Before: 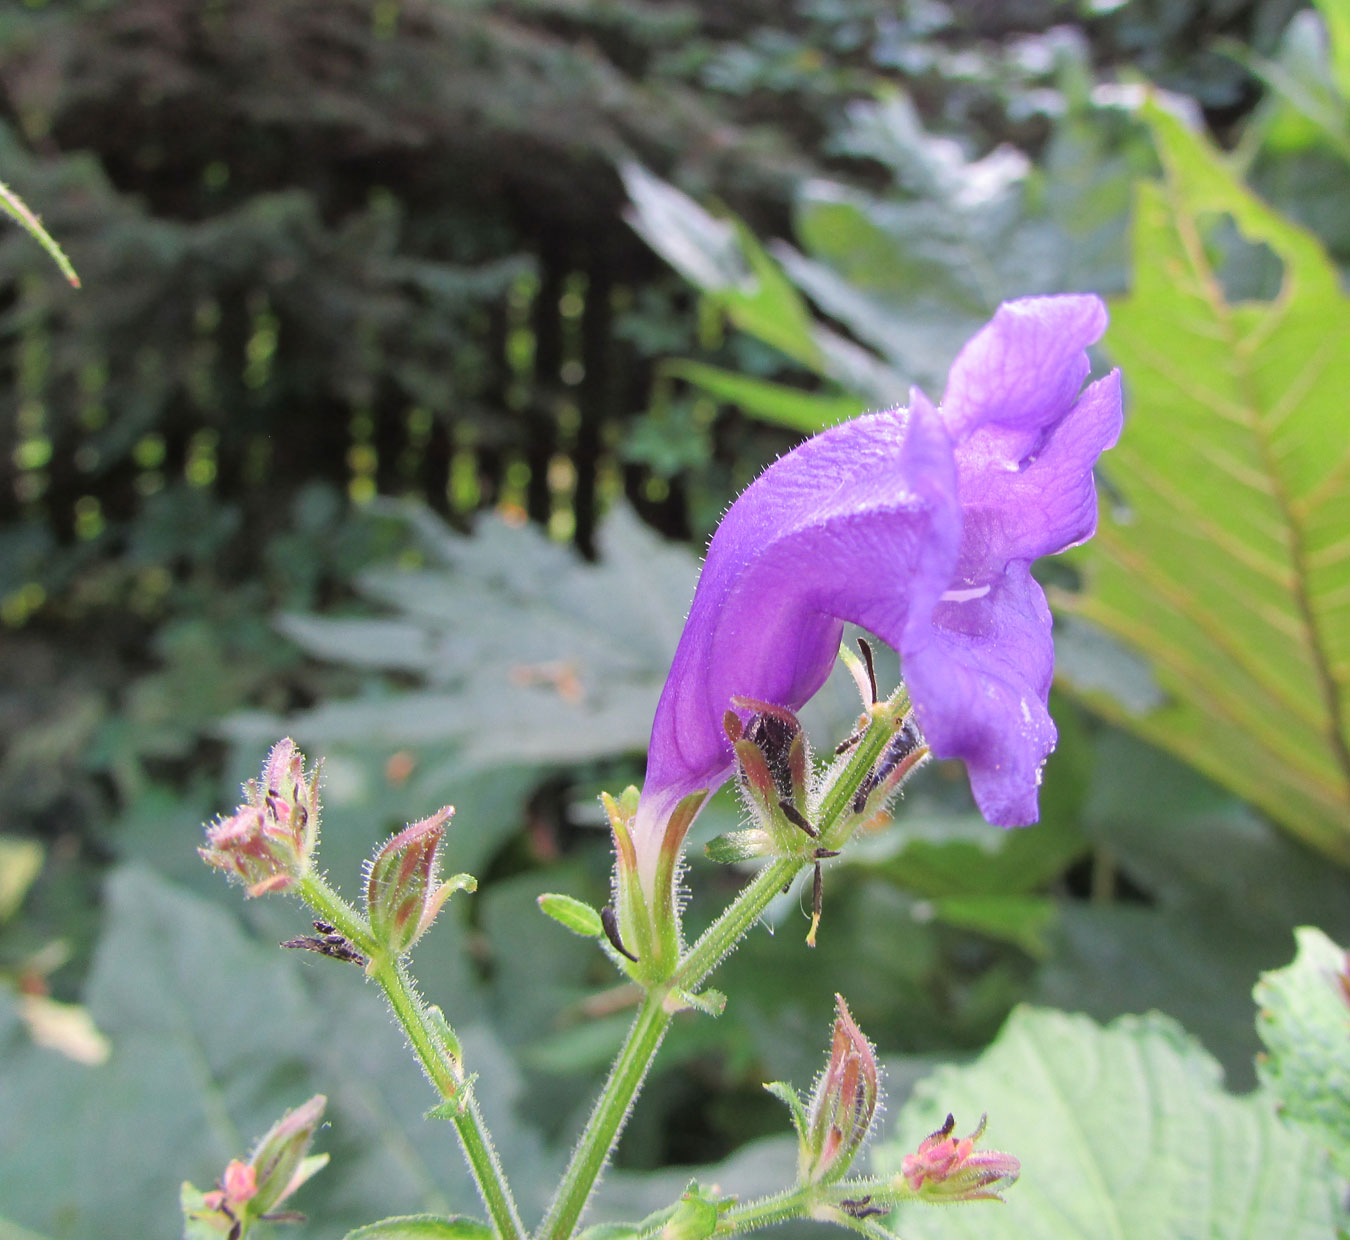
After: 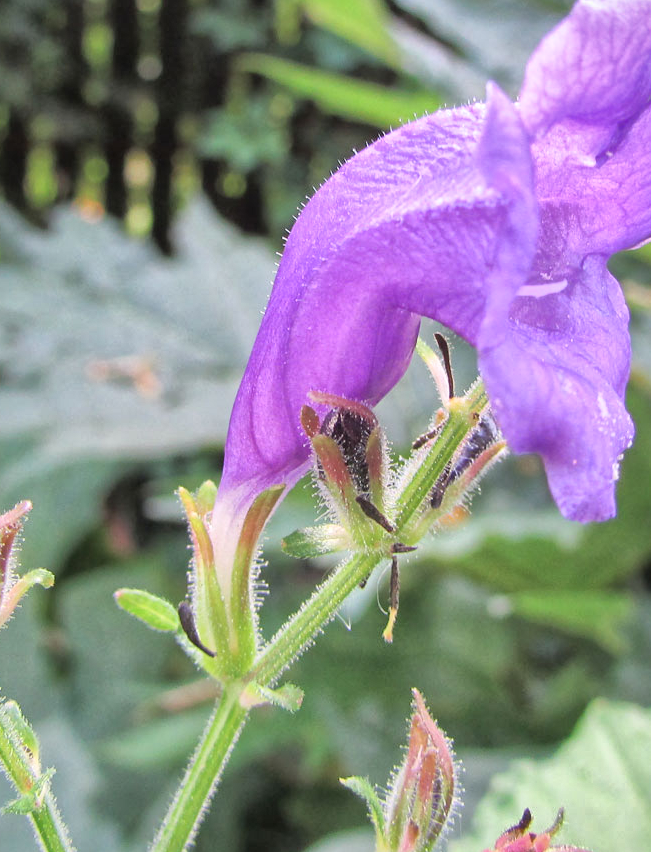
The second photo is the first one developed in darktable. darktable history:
crop: left 31.379%, top 24.658%, right 20.326%, bottom 6.628%
global tonemap: drago (1, 100), detail 1
shadows and highlights: shadows 24.5, highlights -78.15, soften with gaussian
